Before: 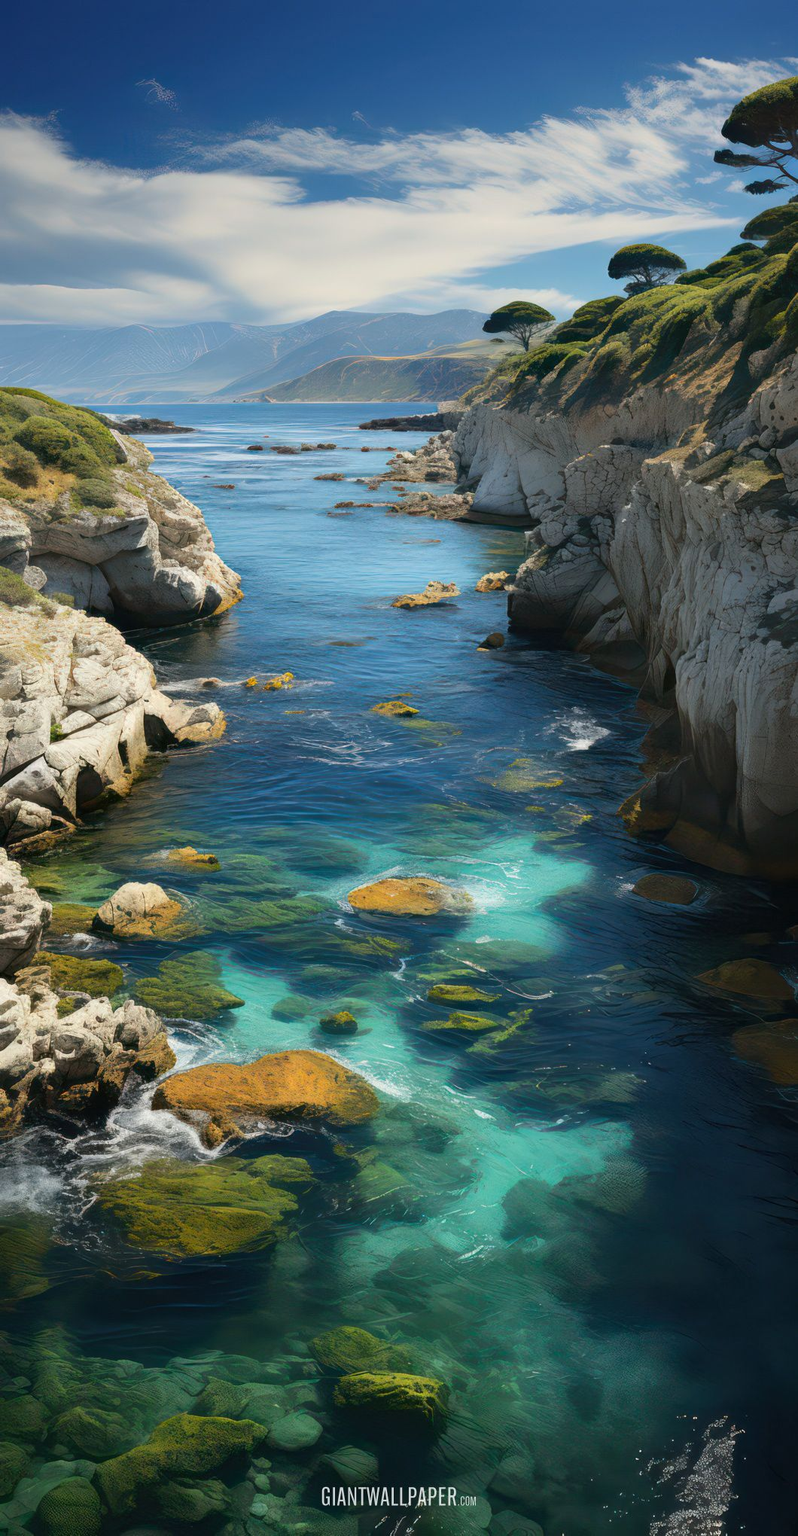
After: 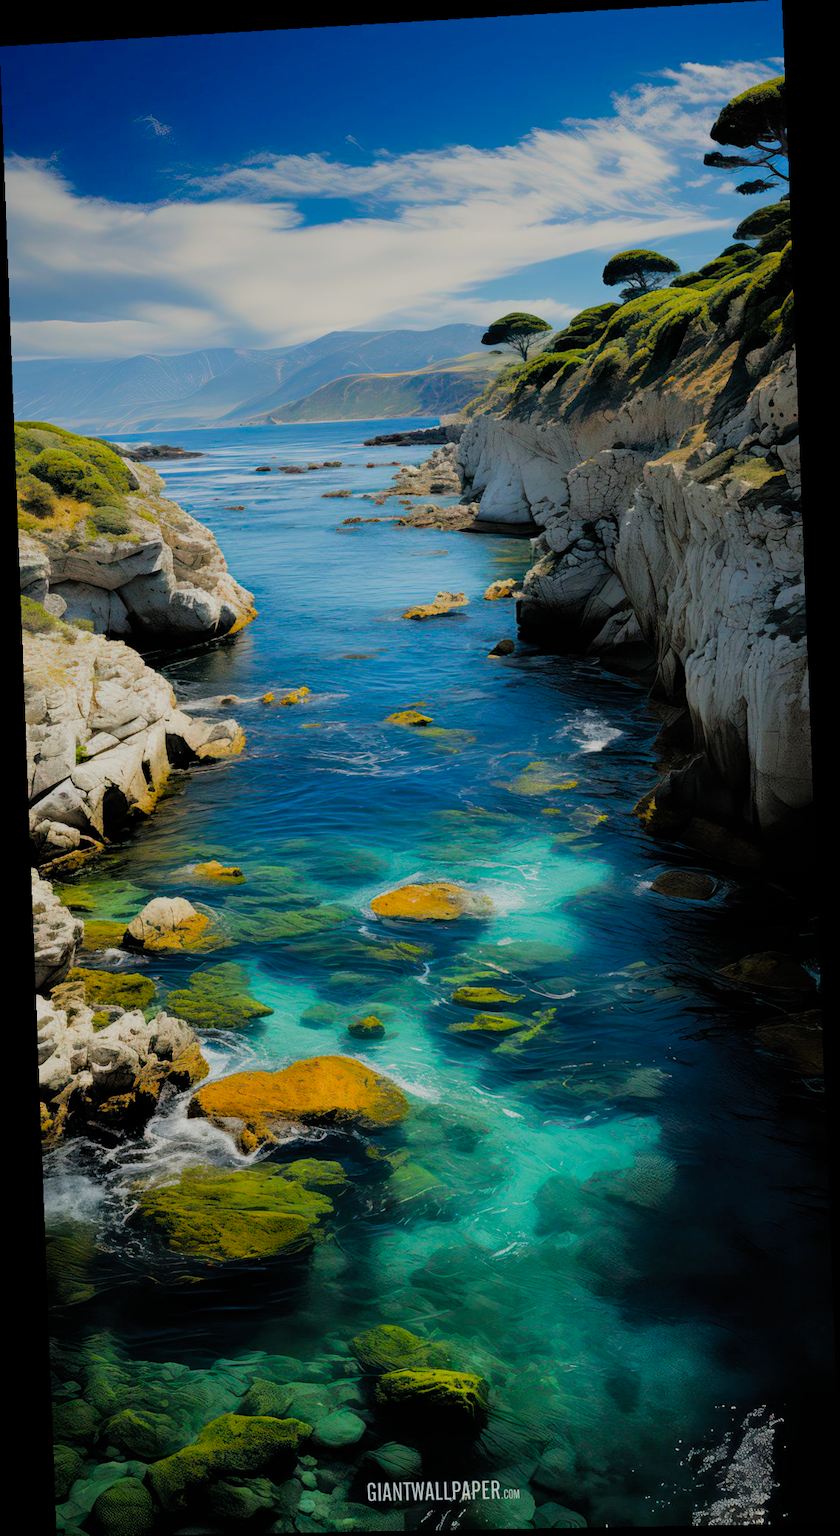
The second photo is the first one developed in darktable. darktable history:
rotate and perspective: rotation -2.22°, lens shift (horizontal) -0.022, automatic cropping off
filmic rgb: black relative exposure -4.4 EV, white relative exposure 5 EV, threshold 3 EV, hardness 2.23, latitude 40.06%, contrast 1.15, highlights saturation mix 10%, shadows ↔ highlights balance 1.04%, preserve chrominance RGB euclidean norm (legacy), color science v4 (2020), enable highlight reconstruction true
exposure: exposure 0.2 EV, compensate highlight preservation false
